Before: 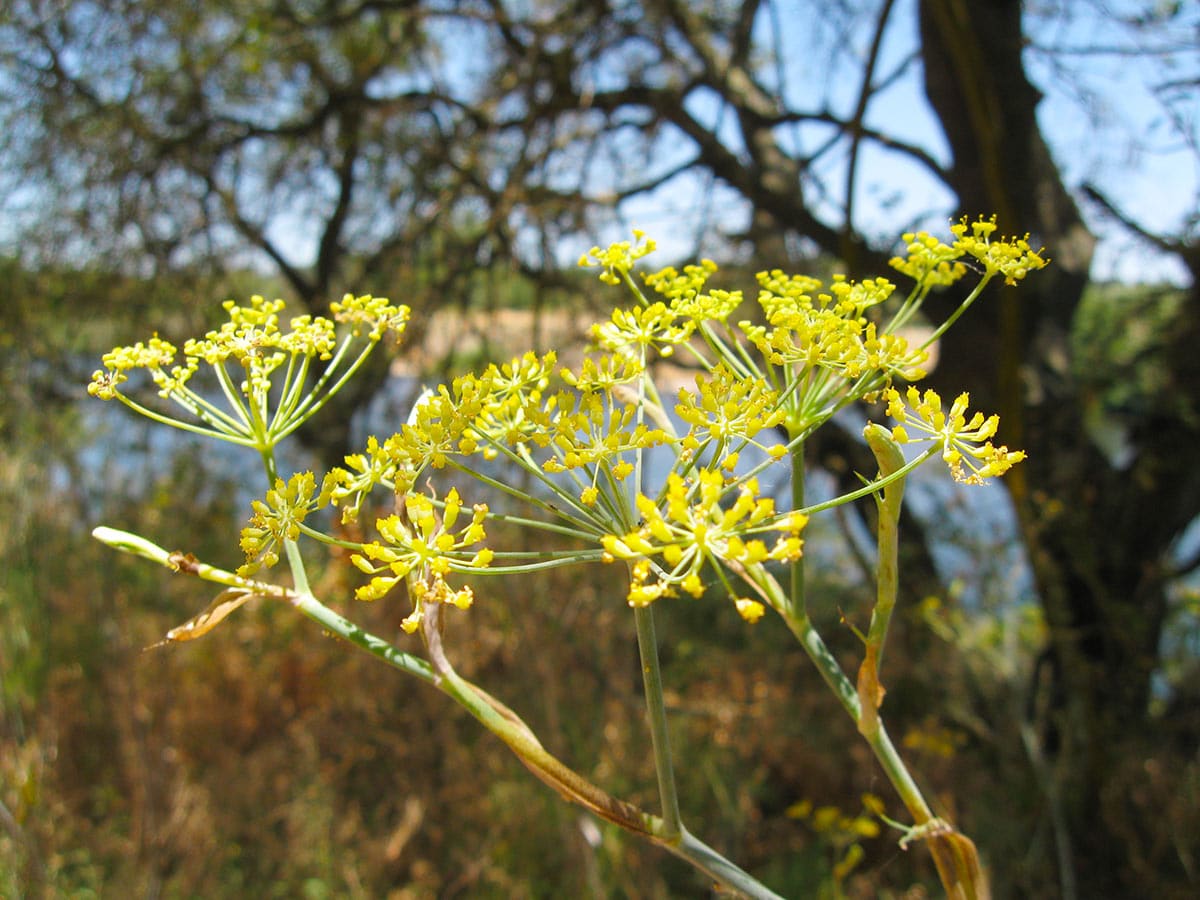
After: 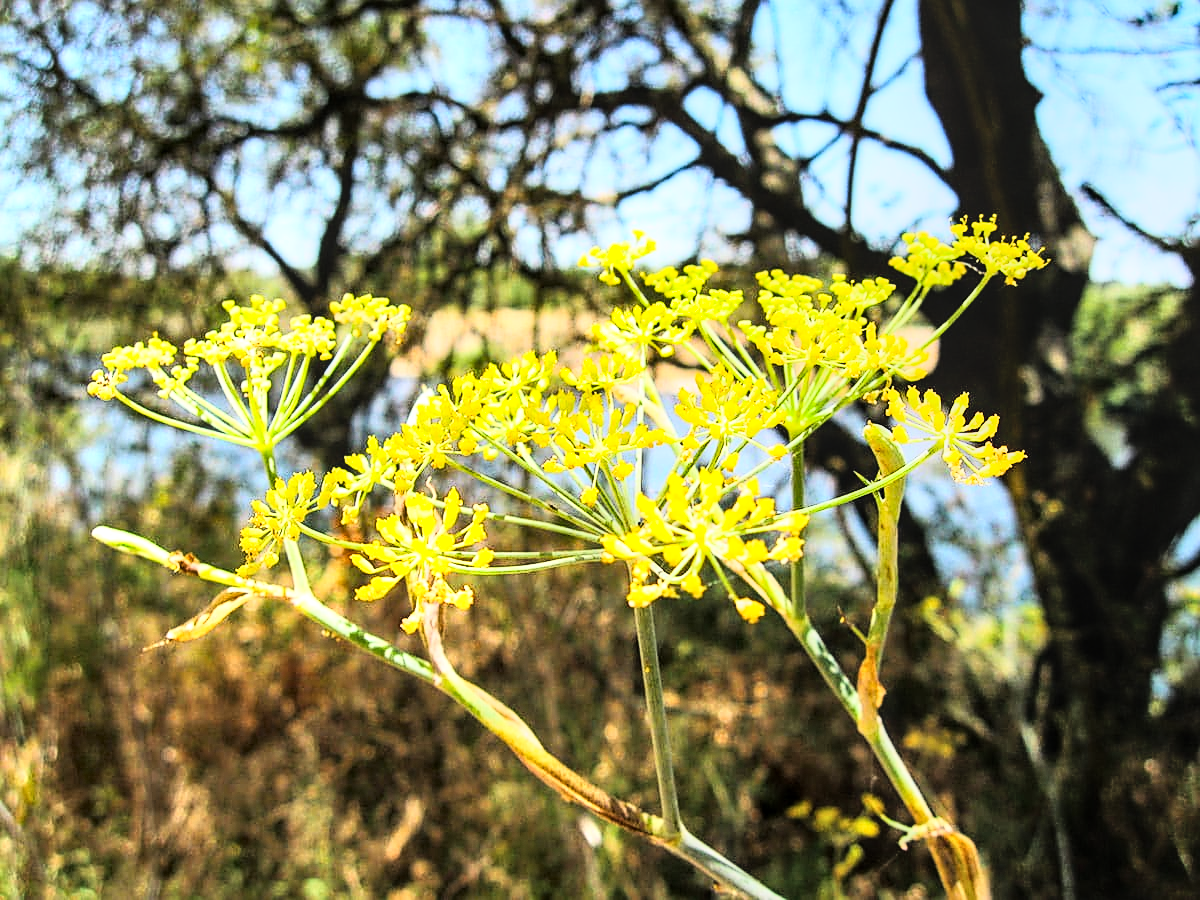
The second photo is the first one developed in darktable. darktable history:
shadows and highlights: soften with gaussian
local contrast: on, module defaults
rgb curve: curves: ch0 [(0, 0) (0.21, 0.15) (0.24, 0.21) (0.5, 0.75) (0.75, 0.96) (0.89, 0.99) (1, 1)]; ch1 [(0, 0.02) (0.21, 0.13) (0.25, 0.2) (0.5, 0.67) (0.75, 0.9) (0.89, 0.97) (1, 1)]; ch2 [(0, 0.02) (0.21, 0.13) (0.25, 0.2) (0.5, 0.67) (0.75, 0.9) (0.89, 0.97) (1, 1)], compensate middle gray true
sharpen: on, module defaults
